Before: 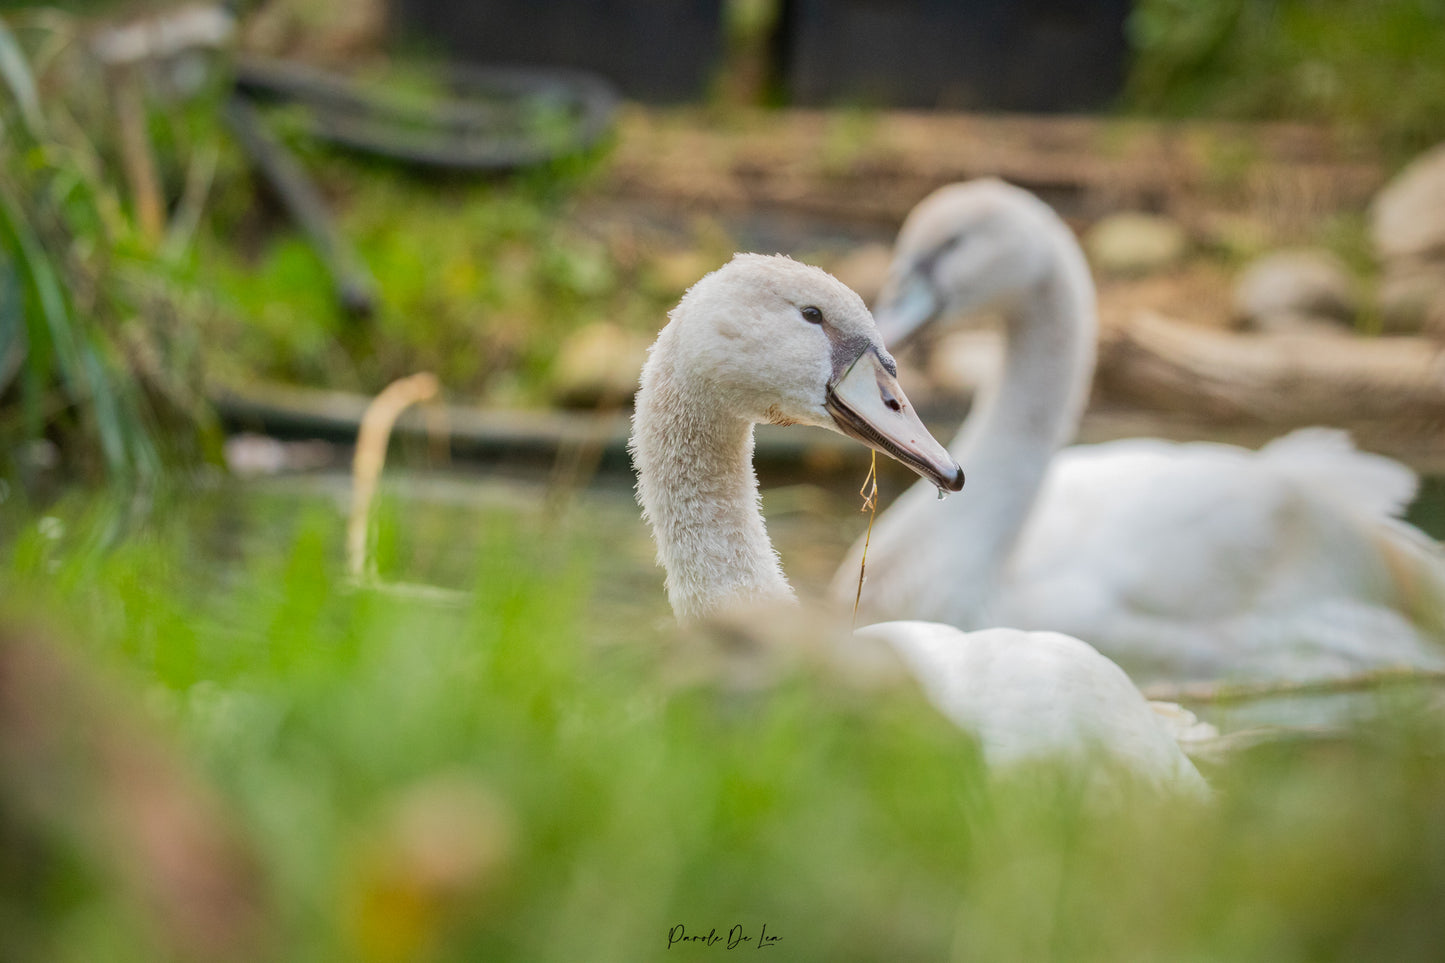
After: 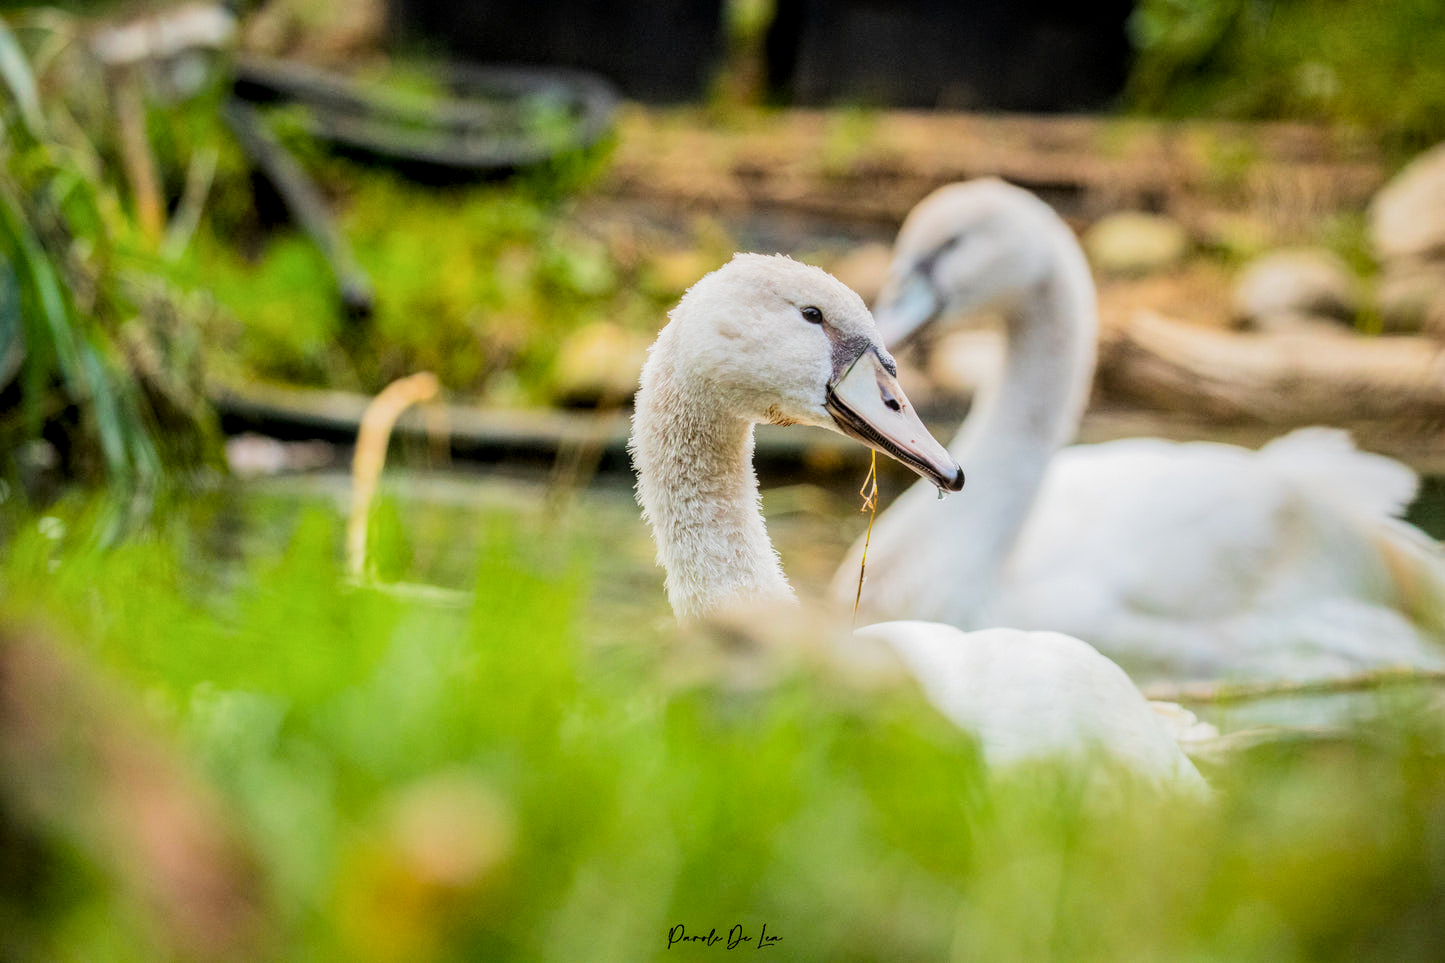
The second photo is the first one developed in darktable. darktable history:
local contrast: on, module defaults
exposure: black level correction 0, exposure 0.3 EV, compensate highlight preservation false
color balance rgb: perceptual saturation grading › global saturation 20%, global vibrance 20%
filmic rgb: black relative exposure -5 EV, hardness 2.88, contrast 1.4, highlights saturation mix -30%
